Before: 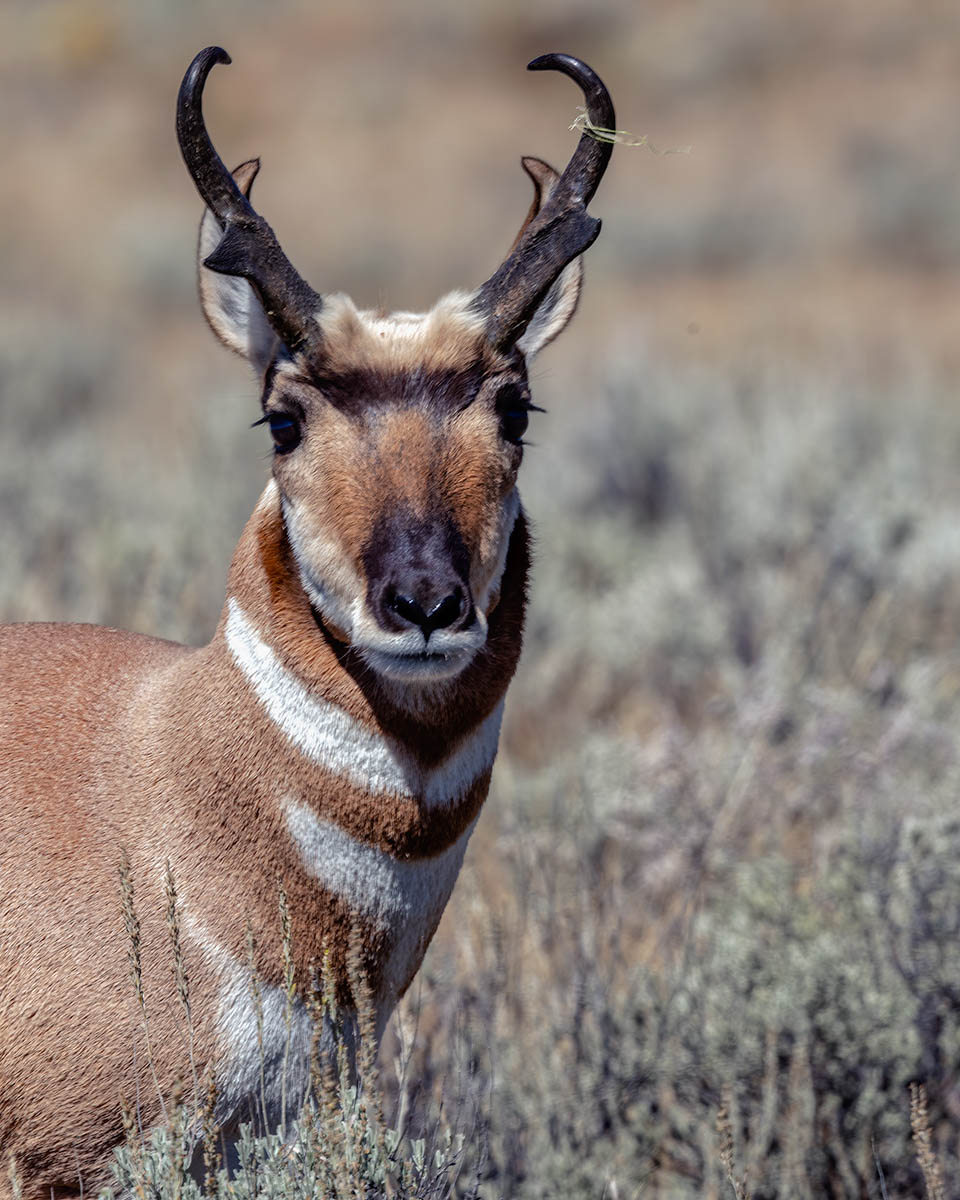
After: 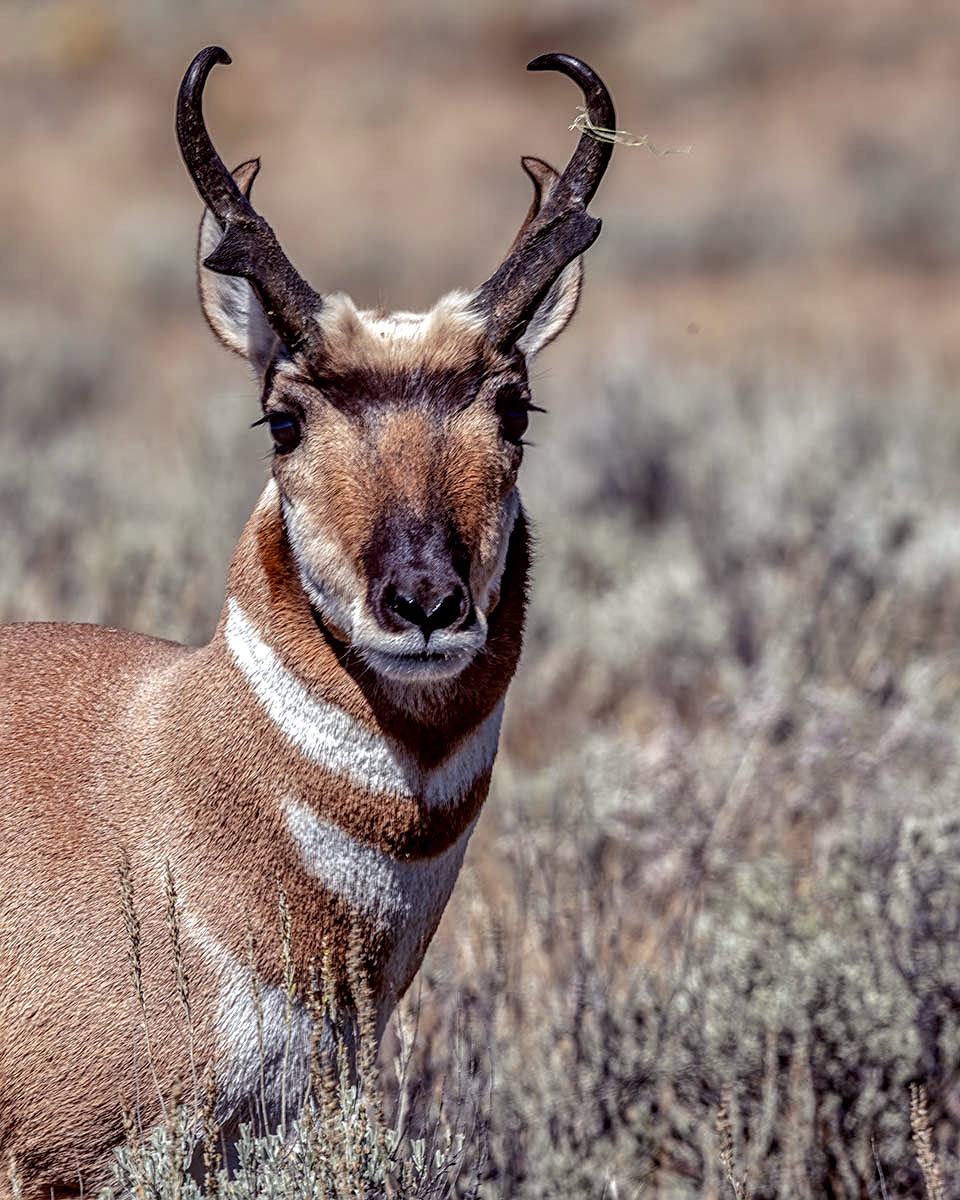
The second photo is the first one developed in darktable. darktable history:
sharpen: on, module defaults
color balance: mode lift, gamma, gain (sRGB), lift [1, 1.049, 1, 1]
shadows and highlights: white point adjustment 1, soften with gaussian
local contrast: highlights 61%, detail 143%, midtone range 0.428
